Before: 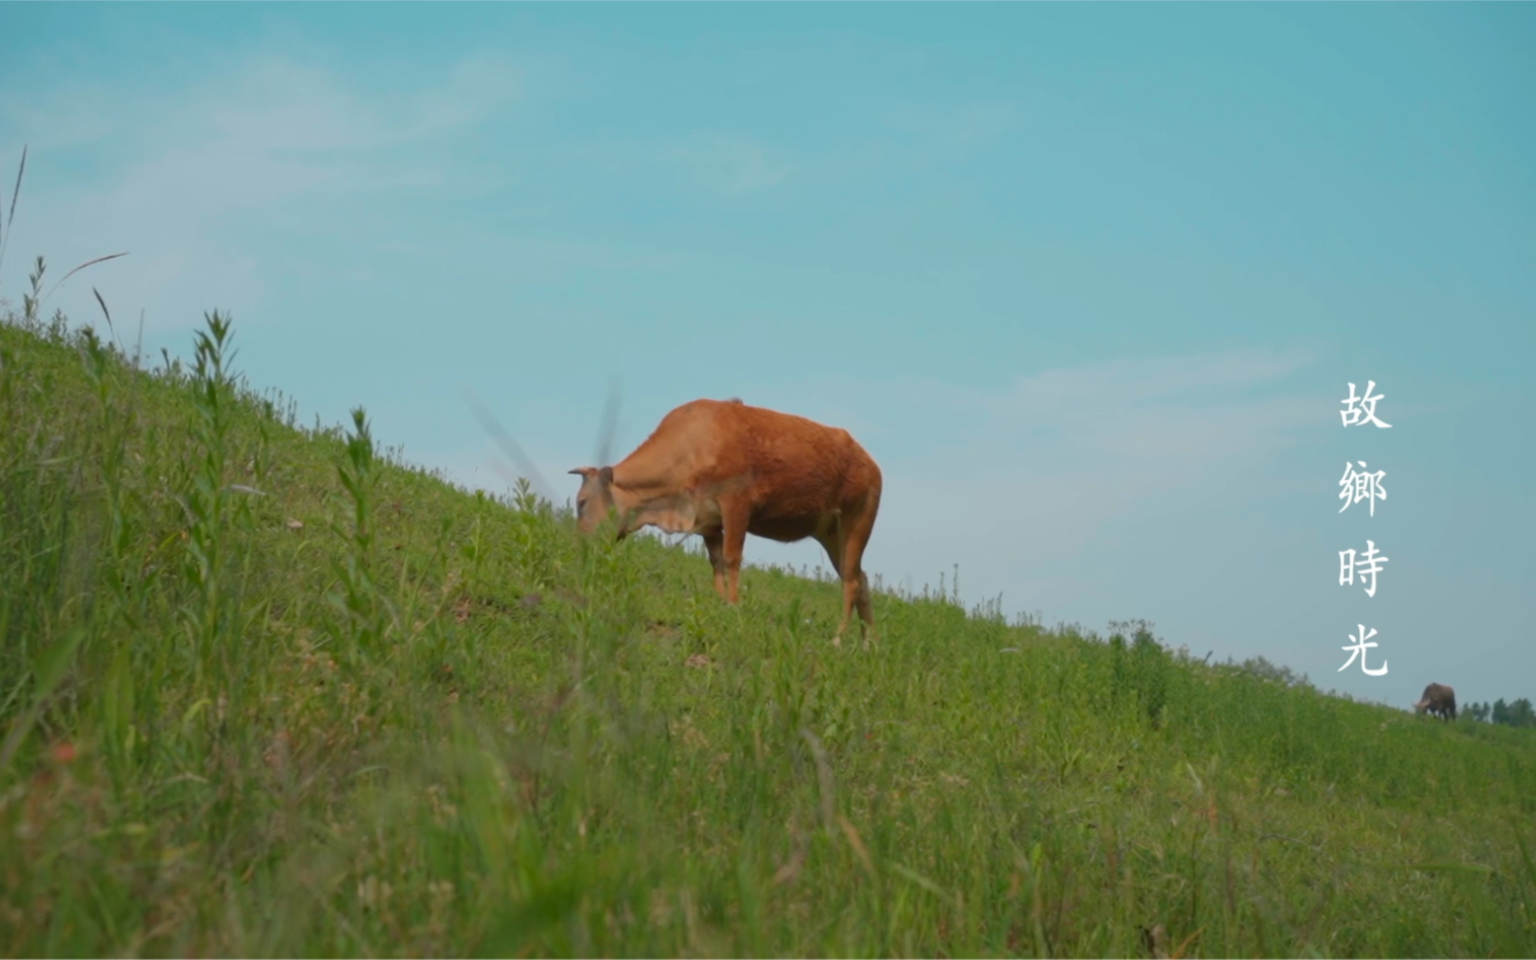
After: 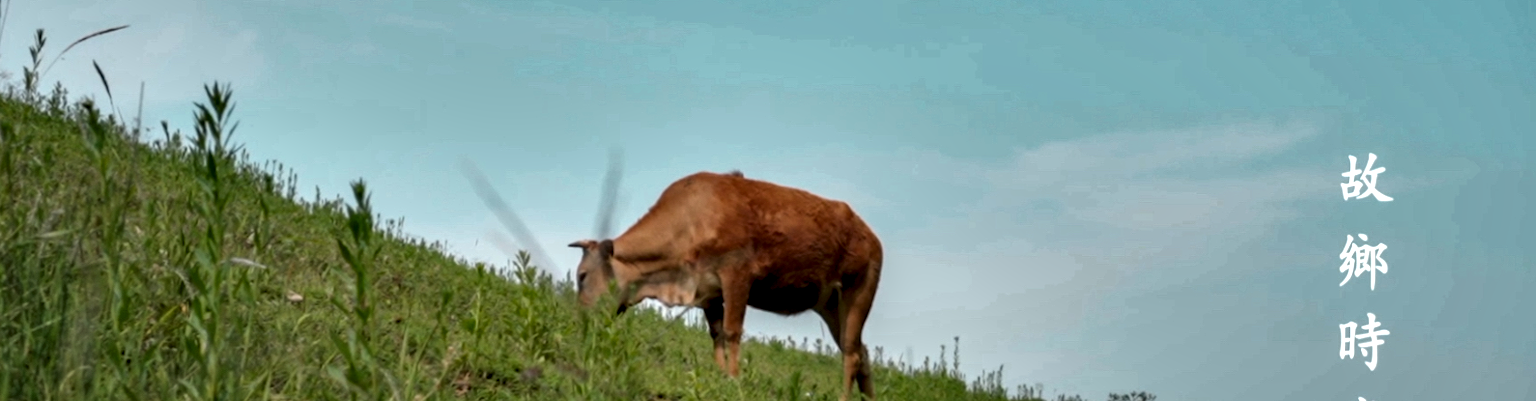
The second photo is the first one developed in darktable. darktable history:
local contrast: highlights 19%, detail 186%
filmic rgb: white relative exposure 2.45 EV, hardness 6.33
shadows and highlights: shadows 40, highlights -54, highlights color adjustment 46%, low approximation 0.01, soften with gaussian
crop and rotate: top 23.84%, bottom 34.294%
